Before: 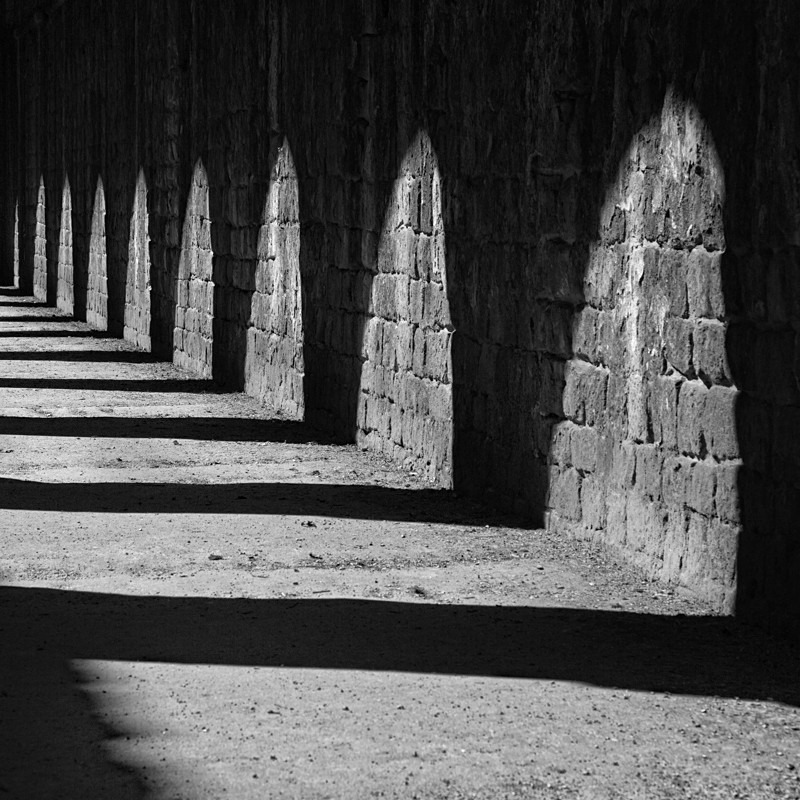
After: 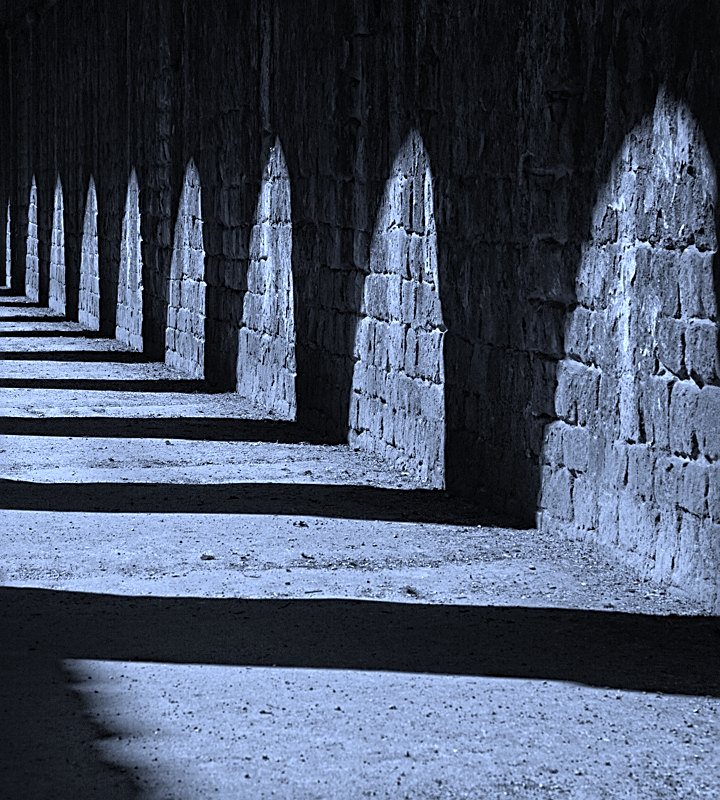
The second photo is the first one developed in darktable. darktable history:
crop and rotate: left 1.088%, right 8.807%
white balance: red 0.871, blue 1.249
sharpen: on, module defaults
